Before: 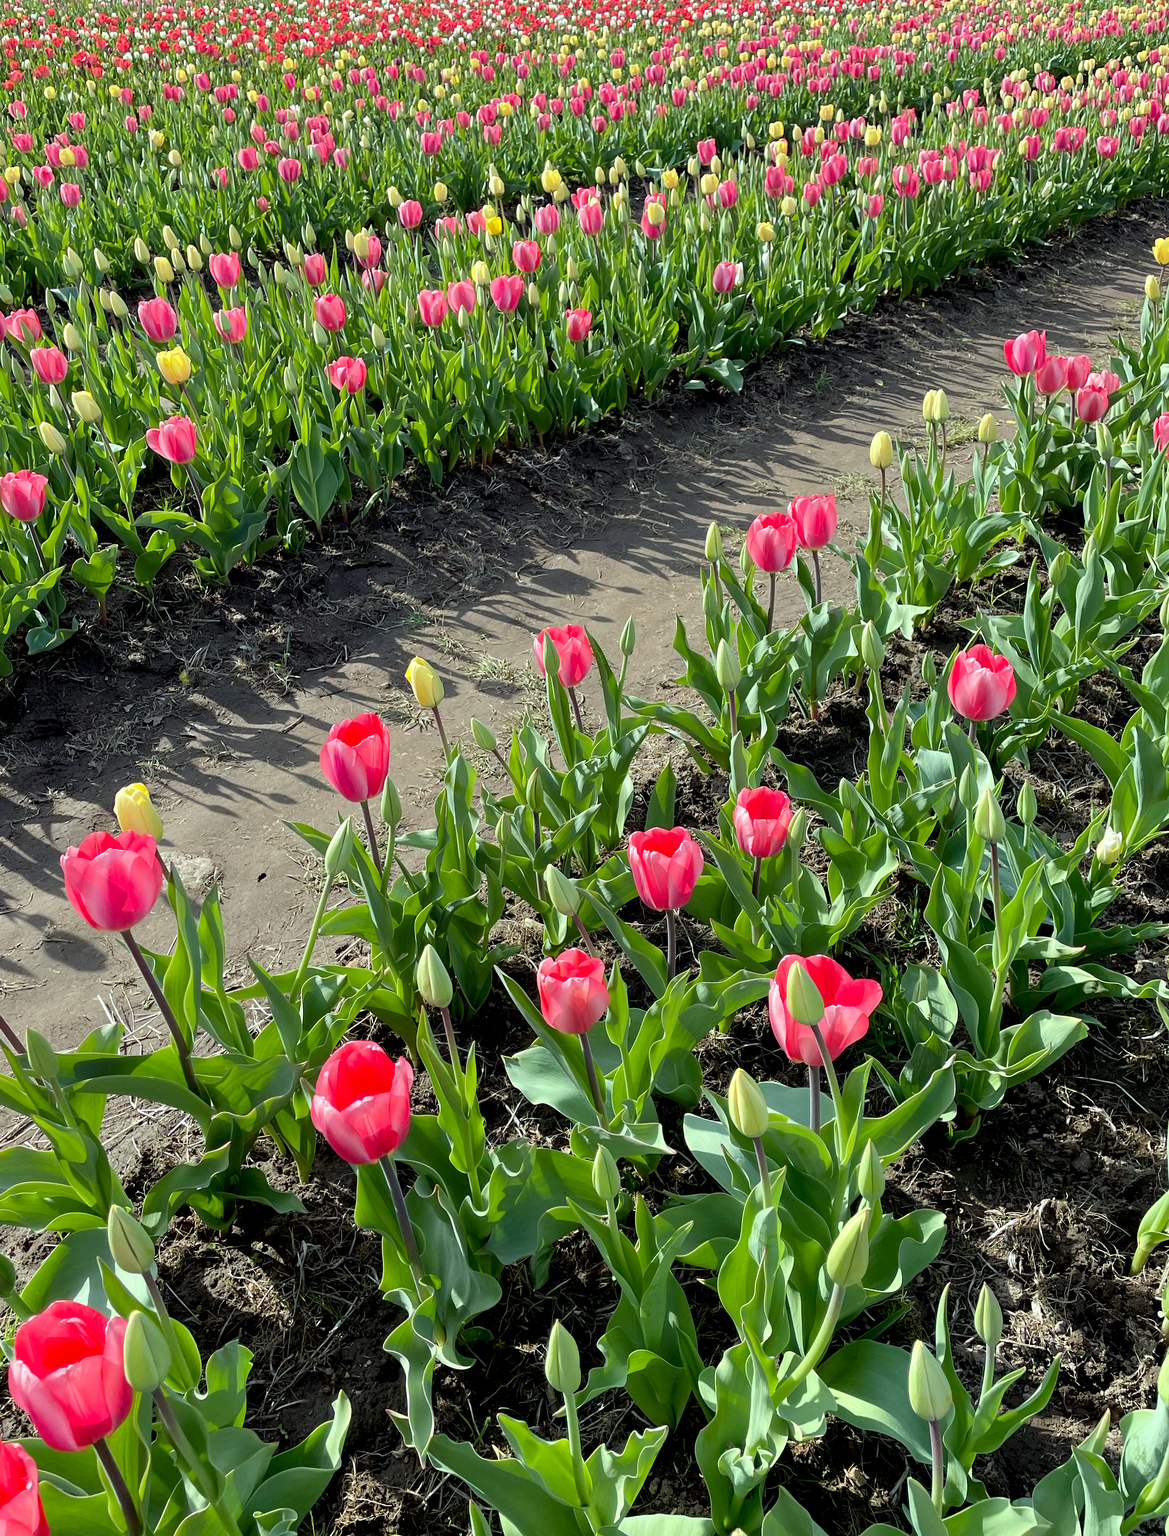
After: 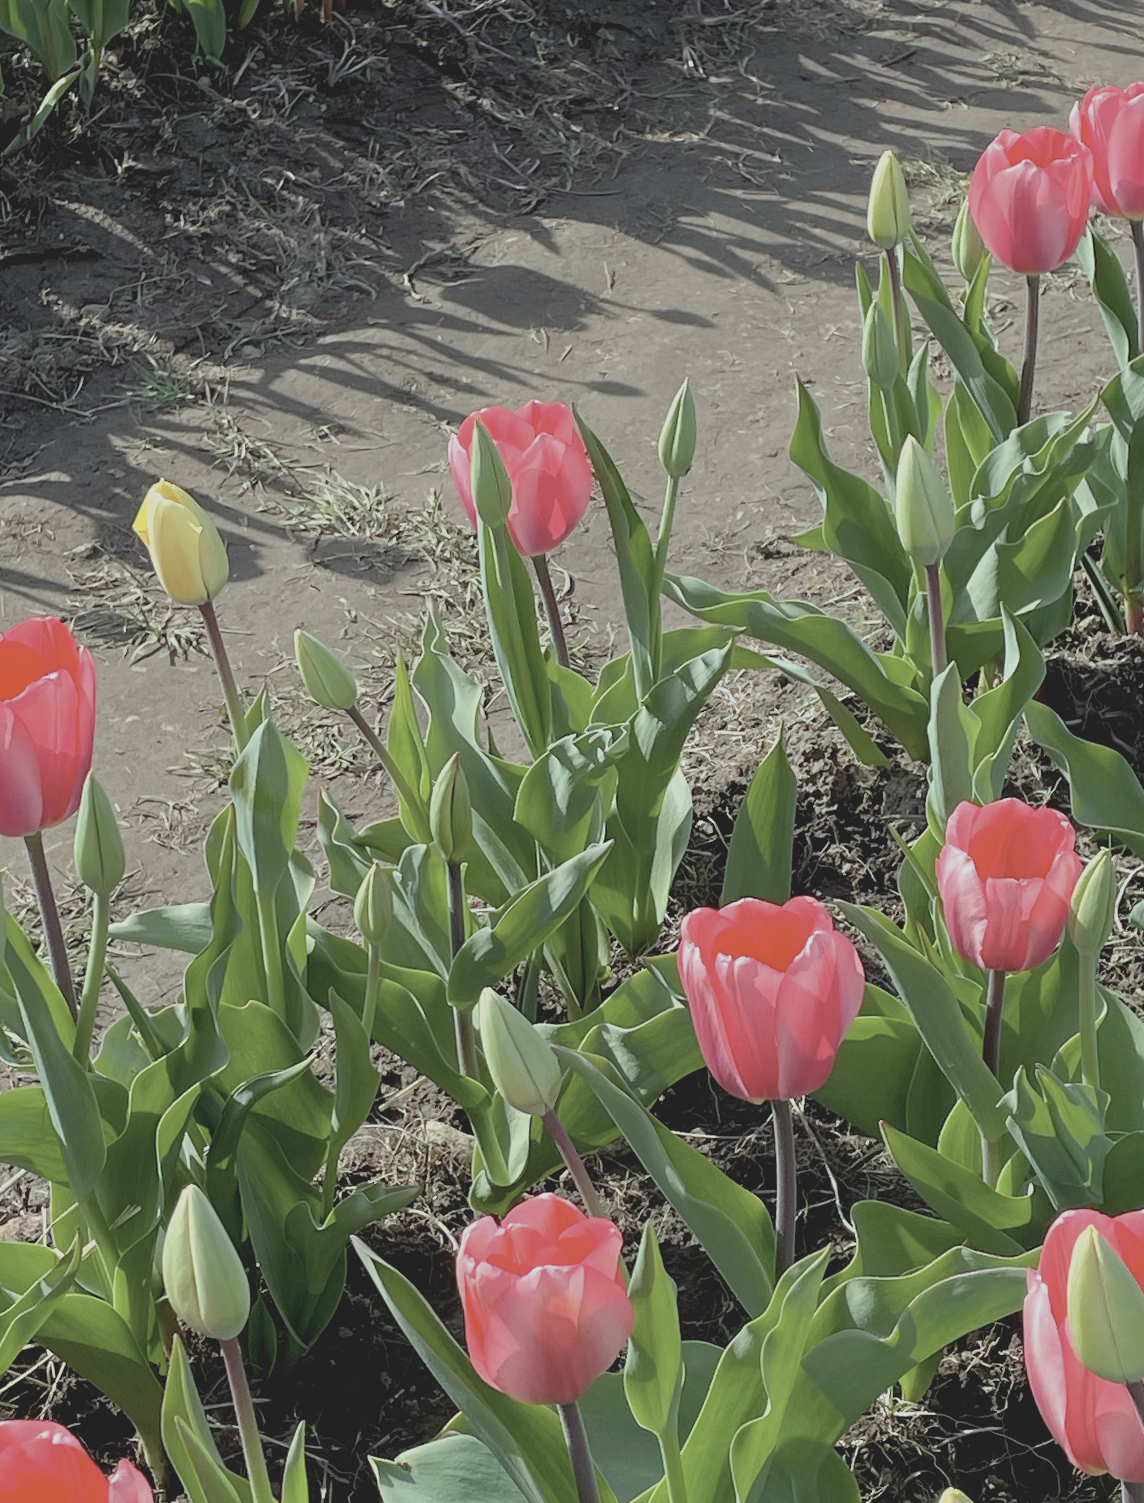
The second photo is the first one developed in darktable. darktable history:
crop: left 30%, top 30%, right 30%, bottom 30%
contrast brightness saturation: contrast -0.26, saturation -0.43
